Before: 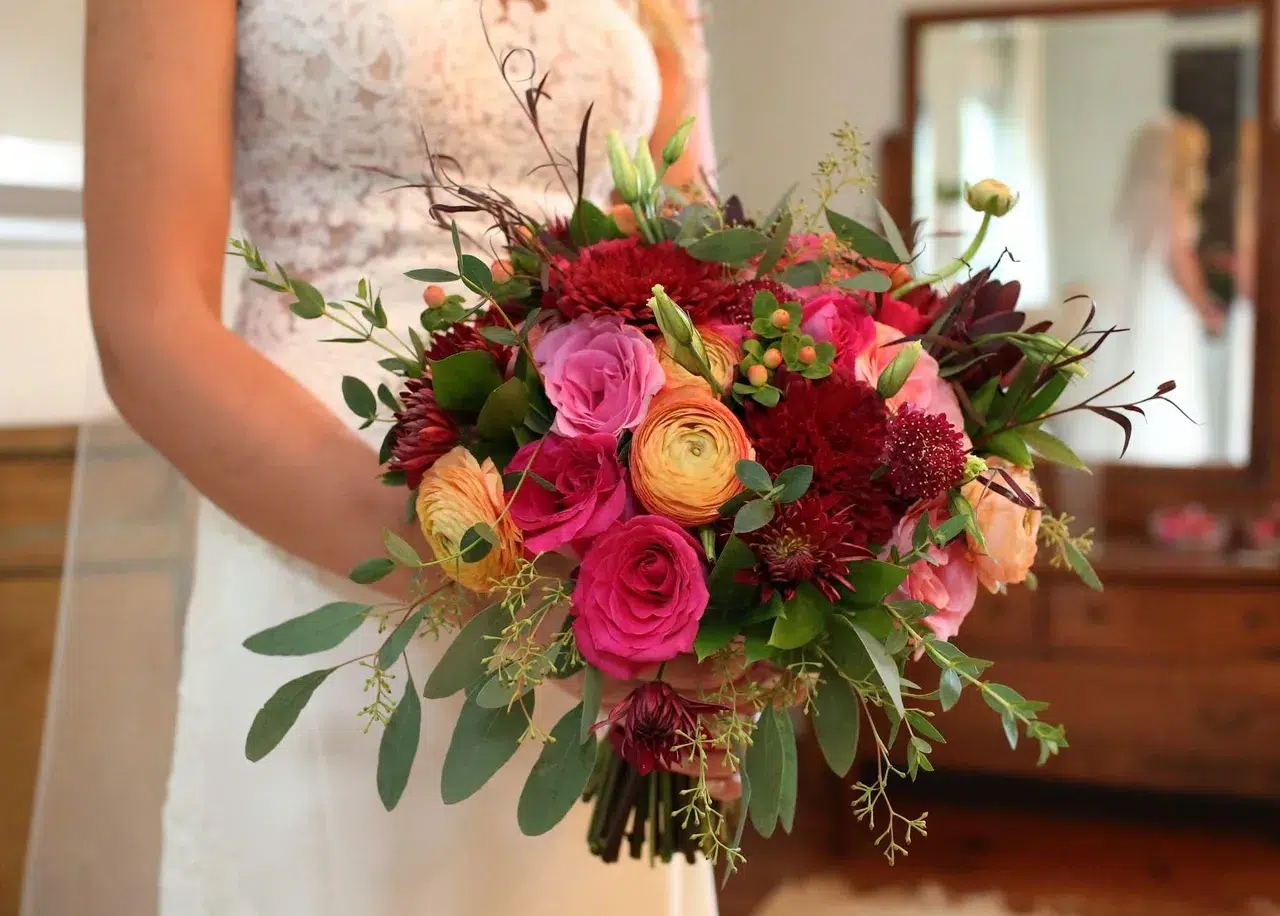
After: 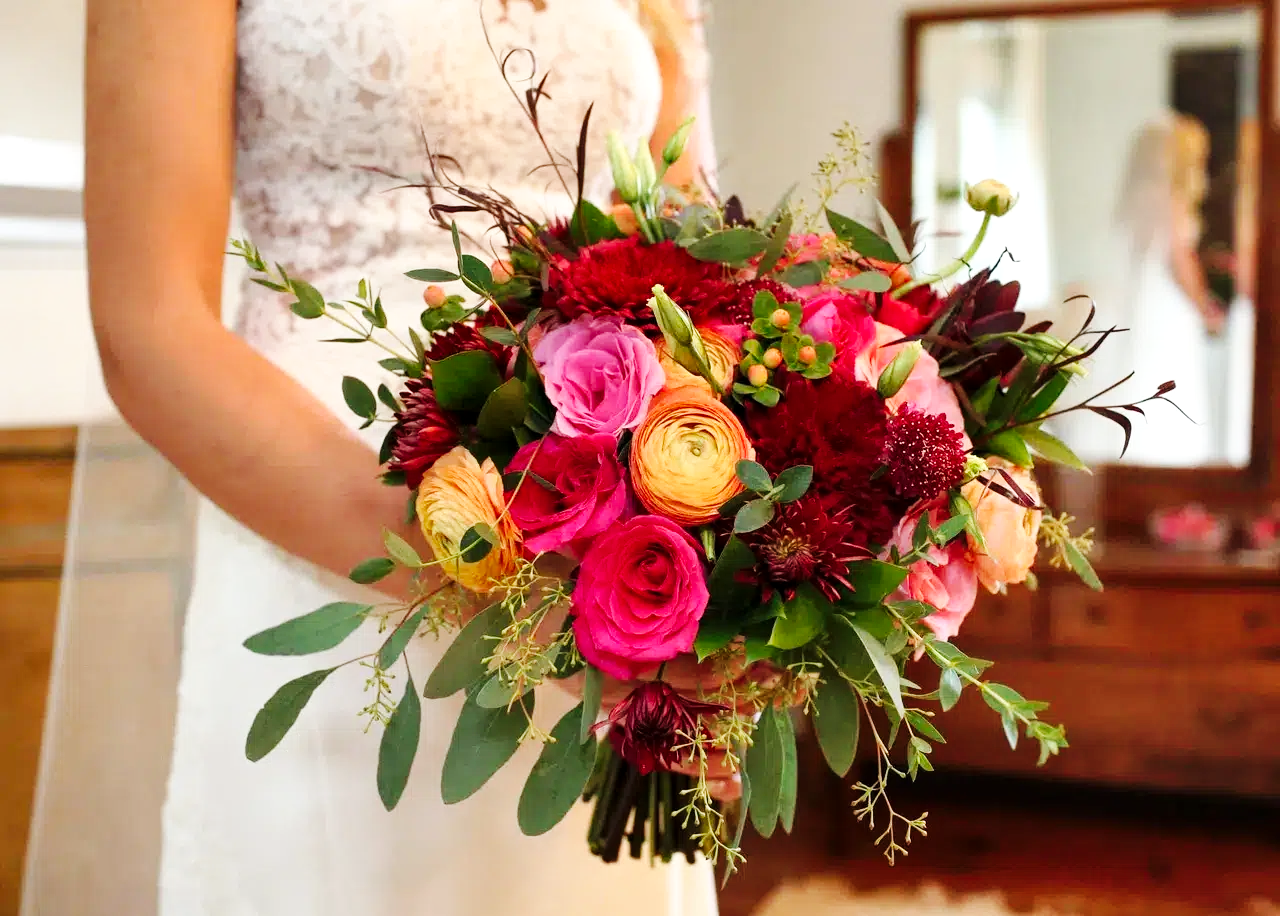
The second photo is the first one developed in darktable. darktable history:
local contrast: highlights 103%, shadows 101%, detail 119%, midtone range 0.2
base curve: curves: ch0 [(0, 0) (0.032, 0.025) (0.121, 0.166) (0.206, 0.329) (0.605, 0.79) (1, 1)], preserve colors none
shadows and highlights: shadows 37.83, highlights -26.61, soften with gaussian
